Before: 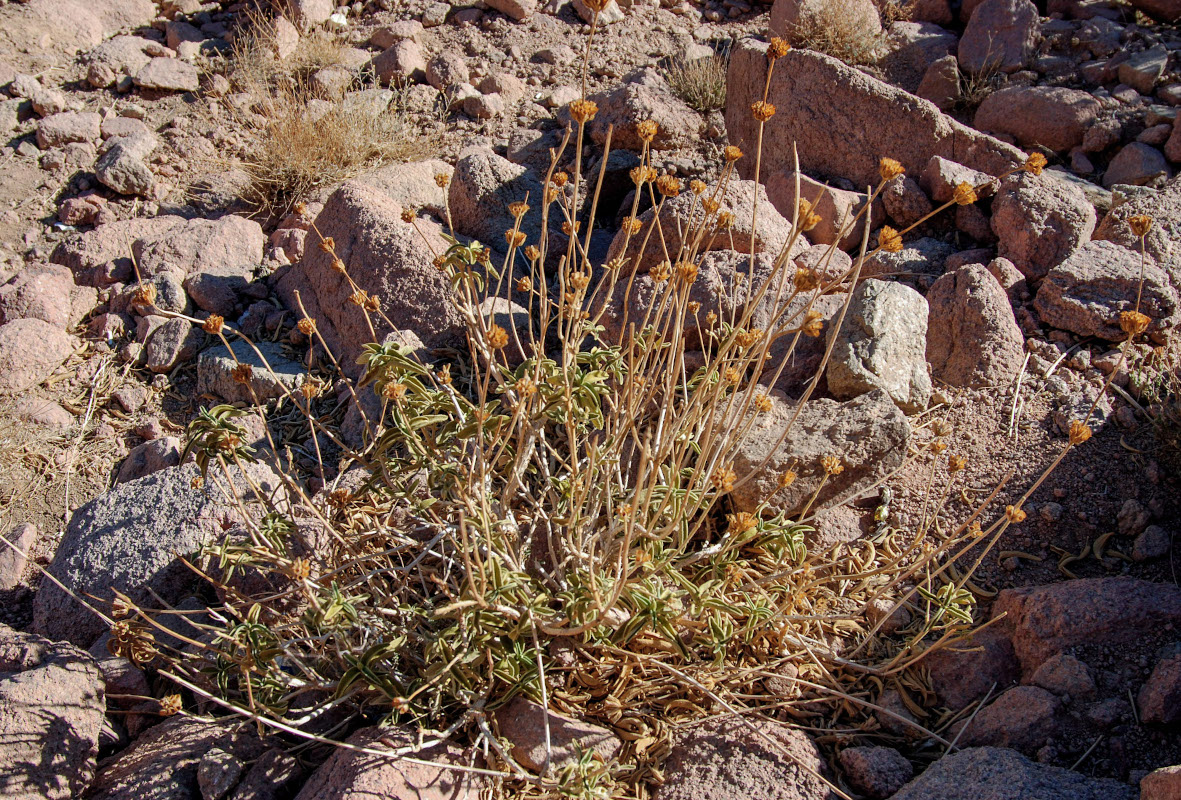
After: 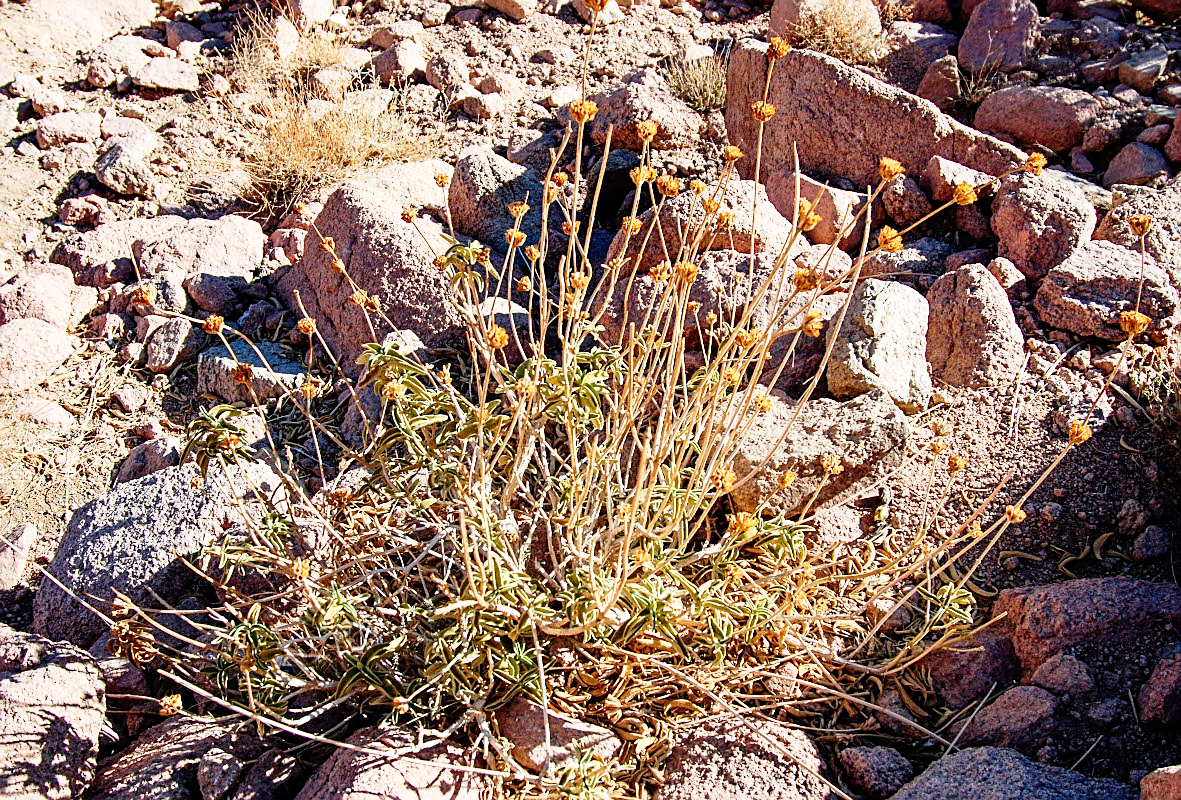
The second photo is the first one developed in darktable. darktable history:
base curve: curves: ch0 [(0, 0) (0.012, 0.01) (0.073, 0.168) (0.31, 0.711) (0.645, 0.957) (1, 1)], preserve colors none
sharpen: on, module defaults
